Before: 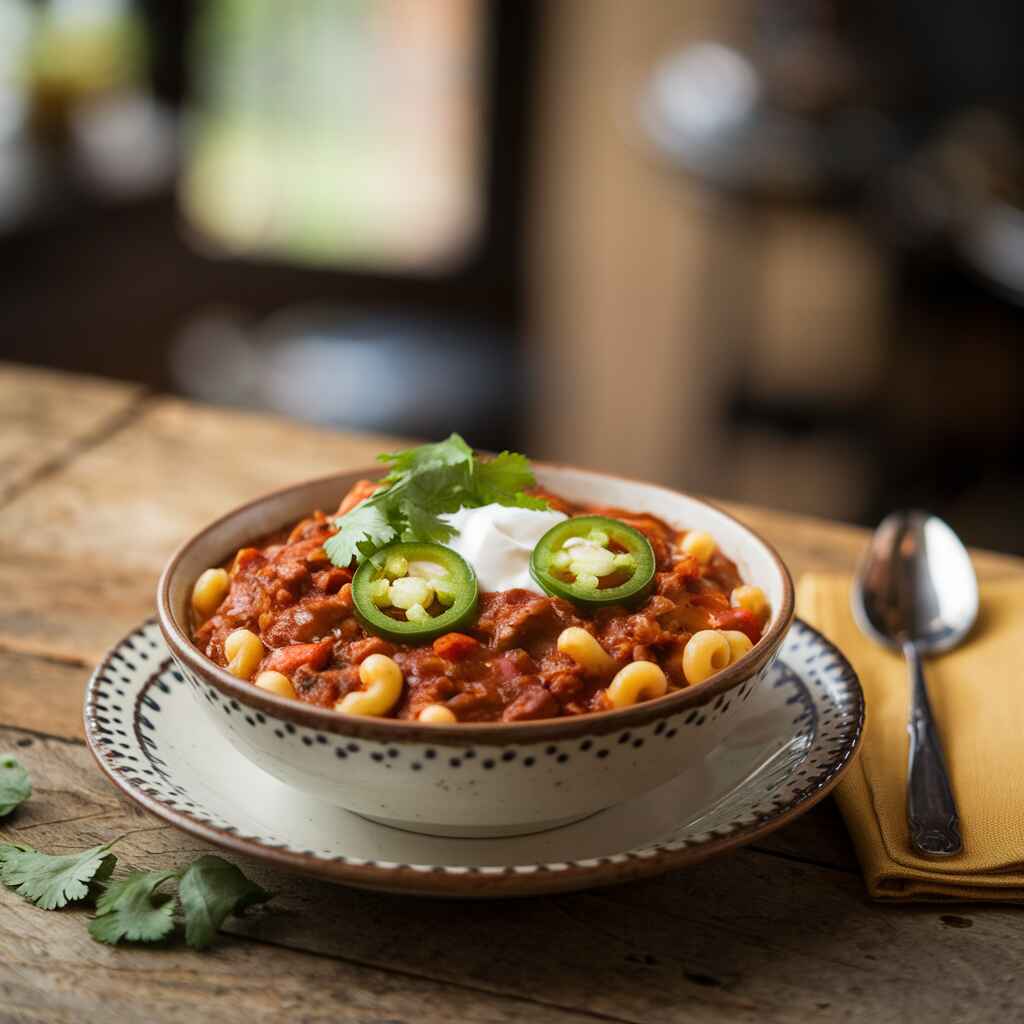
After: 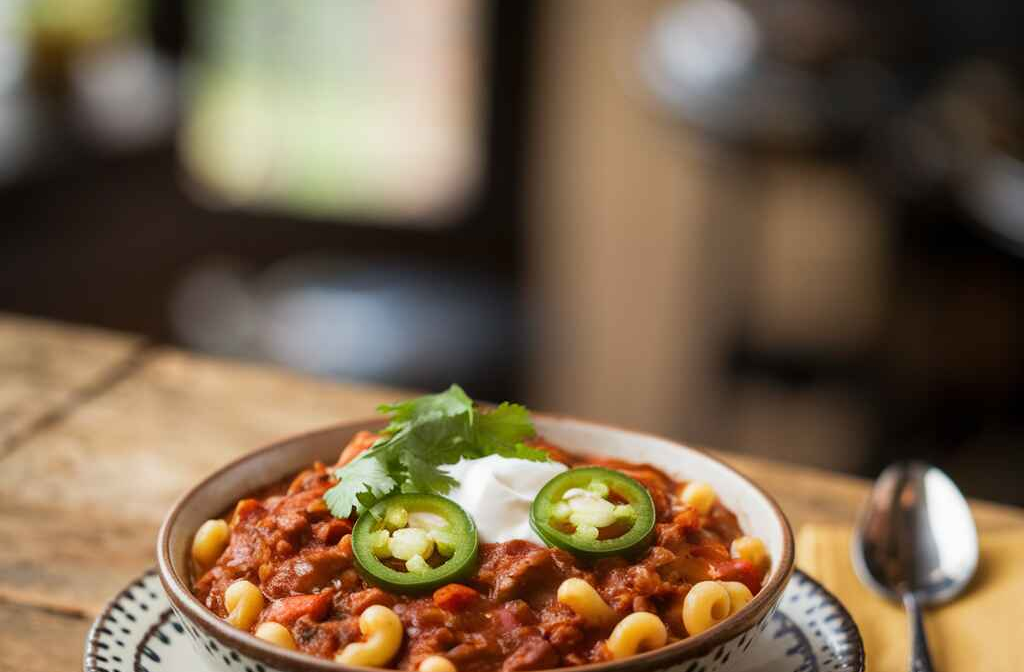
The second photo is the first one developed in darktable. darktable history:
exposure: exposure -0.021 EV, compensate highlight preservation false
crop and rotate: top 4.848%, bottom 29.503%
